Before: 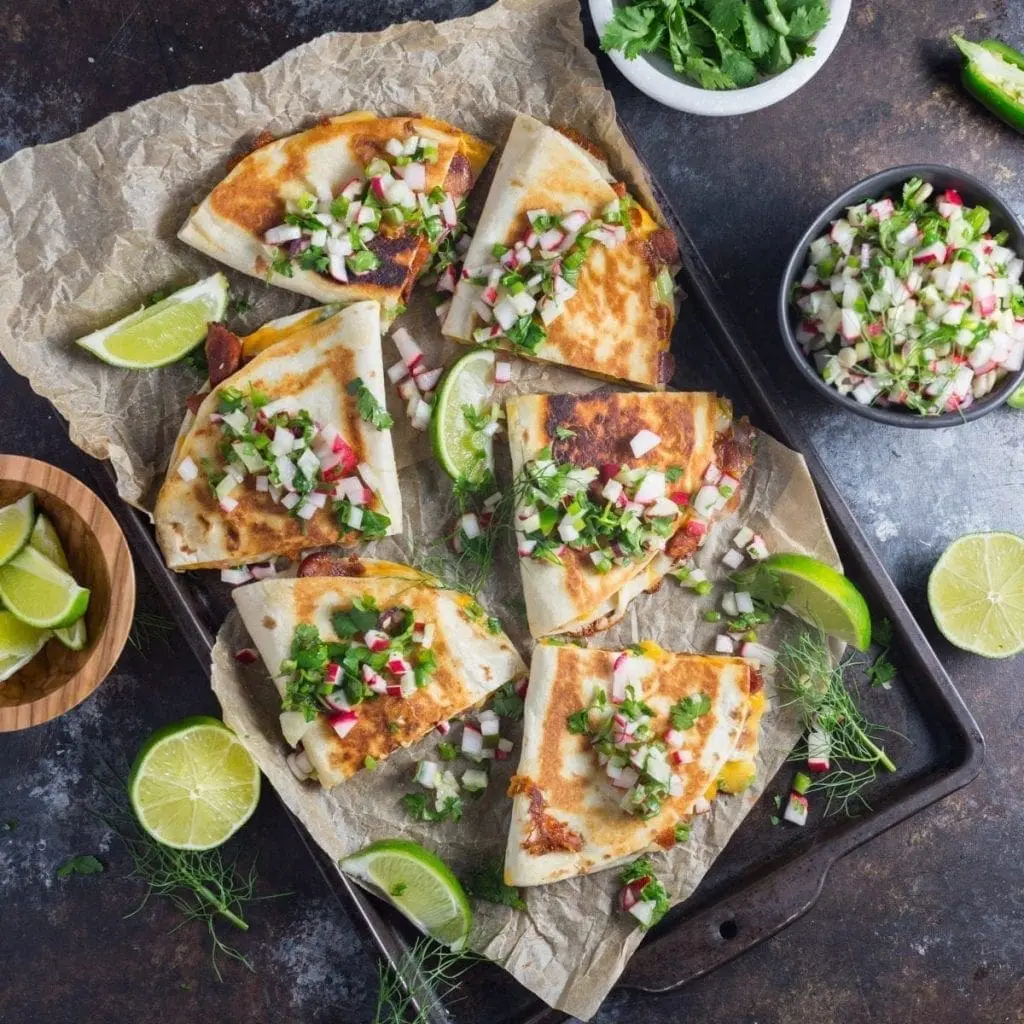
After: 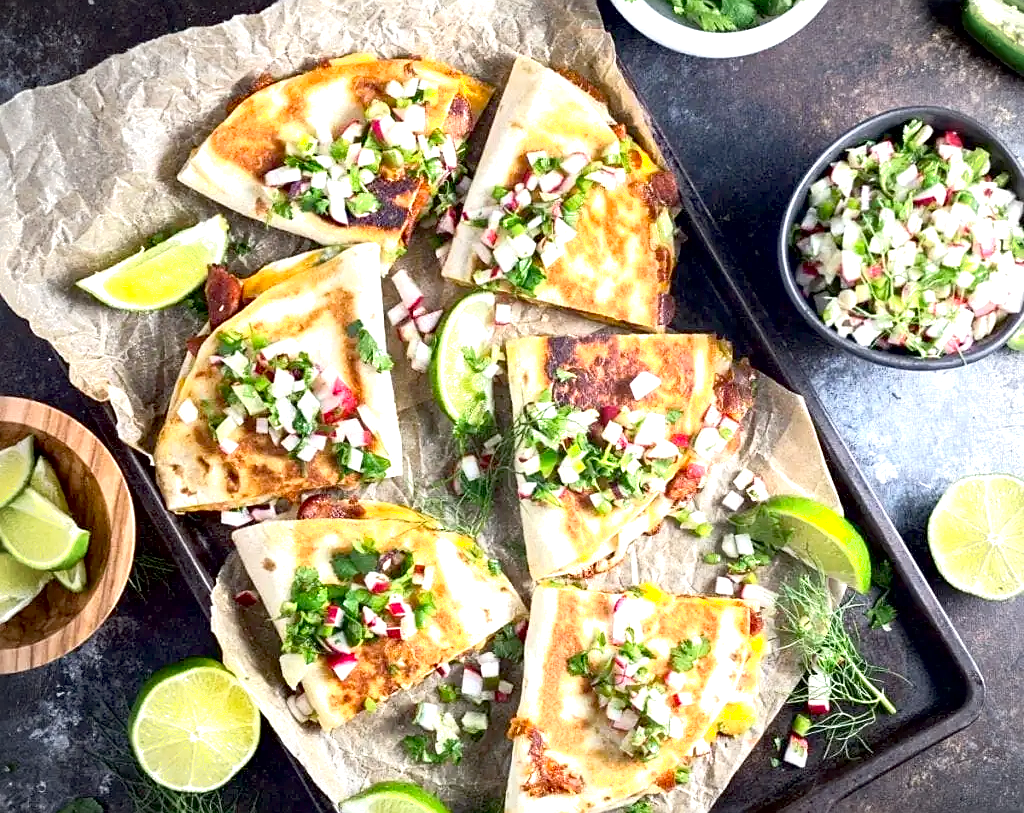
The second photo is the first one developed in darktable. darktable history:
crop and rotate: top 5.667%, bottom 14.937%
vignetting: on, module defaults
shadows and highlights: shadows 0, highlights 40
sharpen: on, module defaults
color correction: saturation 1.1
contrast brightness saturation: saturation -0.05
exposure: black level correction 0.008, exposure 0.979 EV, compensate highlight preservation false
